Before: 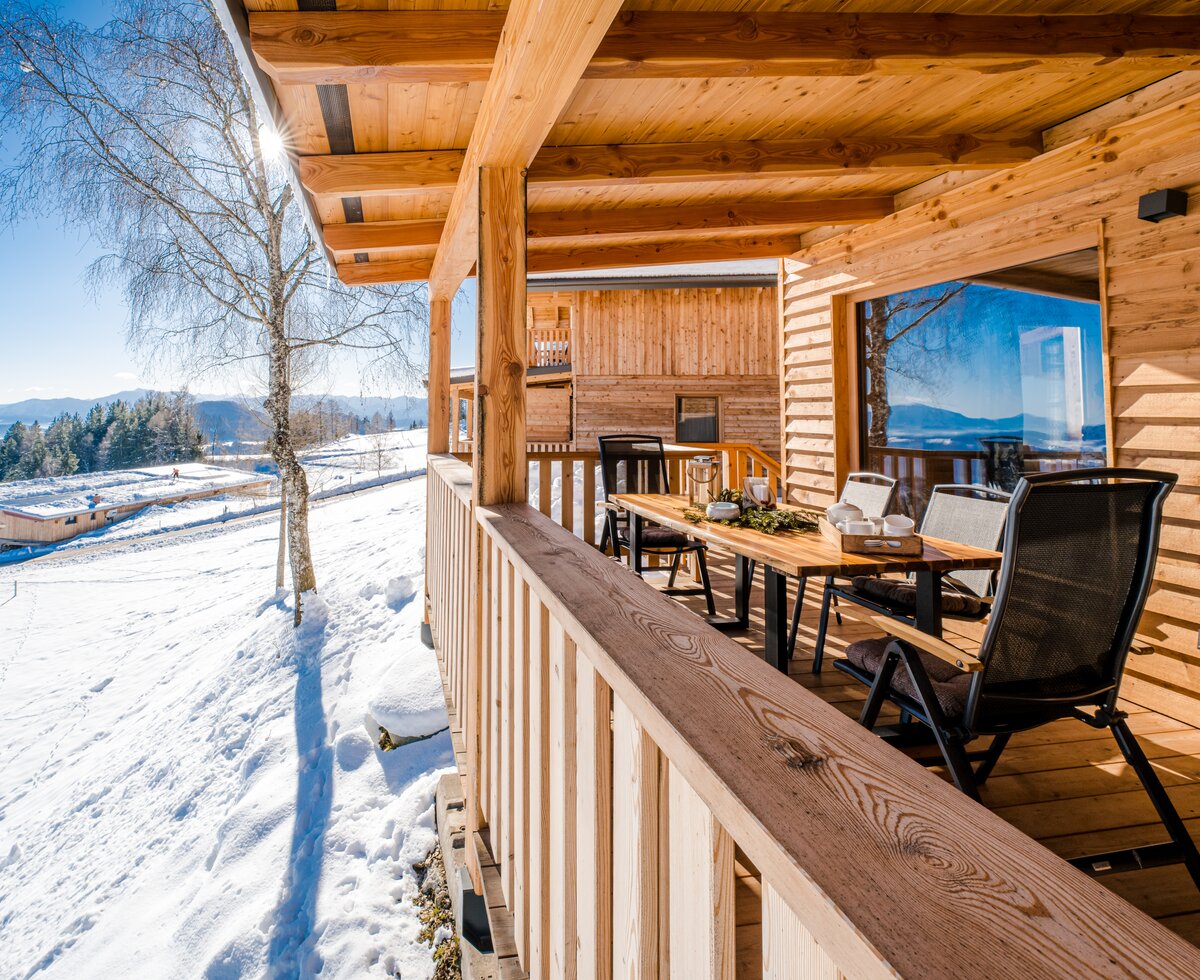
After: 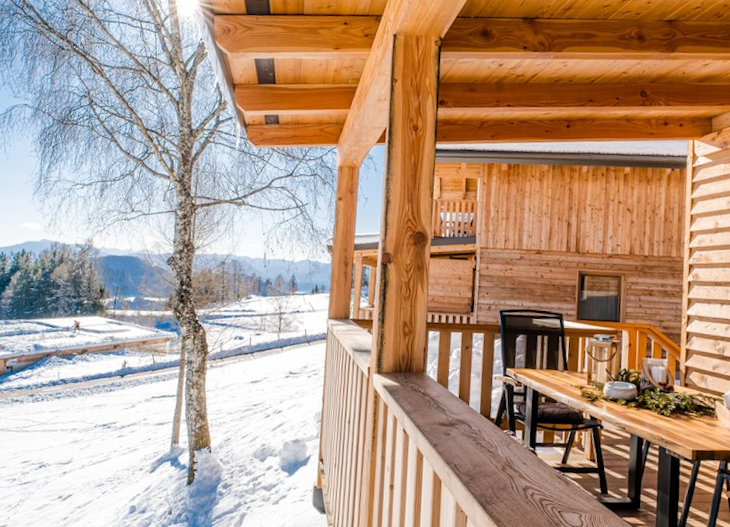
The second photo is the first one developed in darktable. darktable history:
crop and rotate: angle -4.99°, left 2.122%, top 6.945%, right 27.566%, bottom 30.519%
rotate and perspective: rotation -2.12°, lens shift (vertical) 0.009, lens shift (horizontal) -0.008, automatic cropping original format, crop left 0.036, crop right 0.964, crop top 0.05, crop bottom 0.959
